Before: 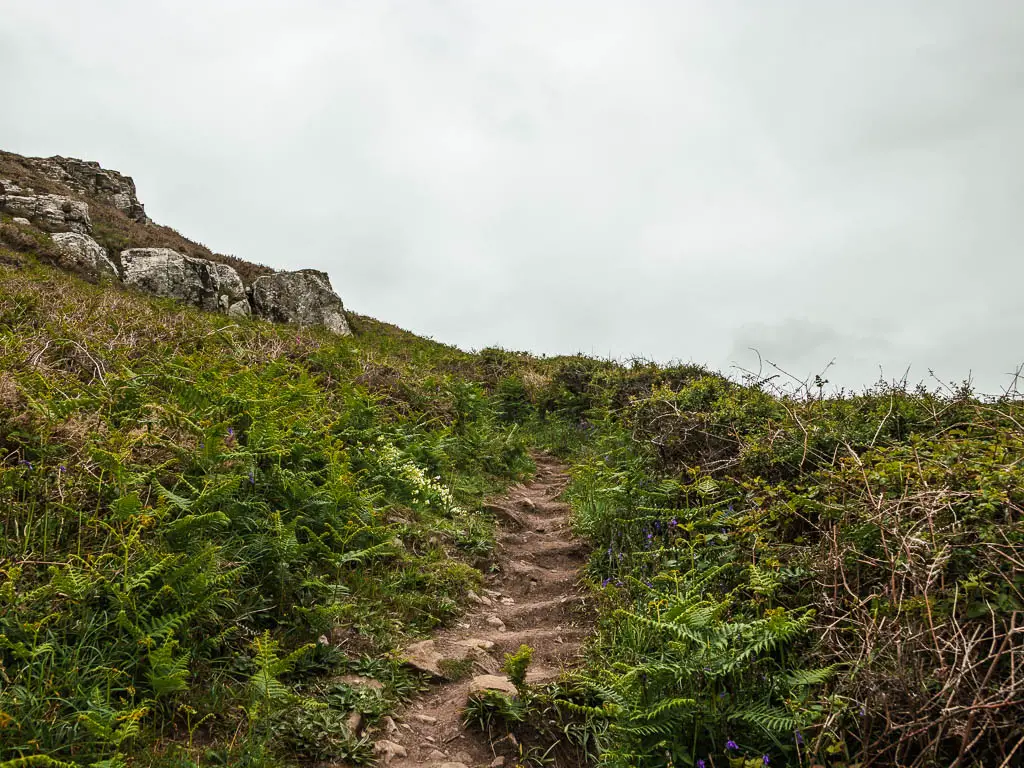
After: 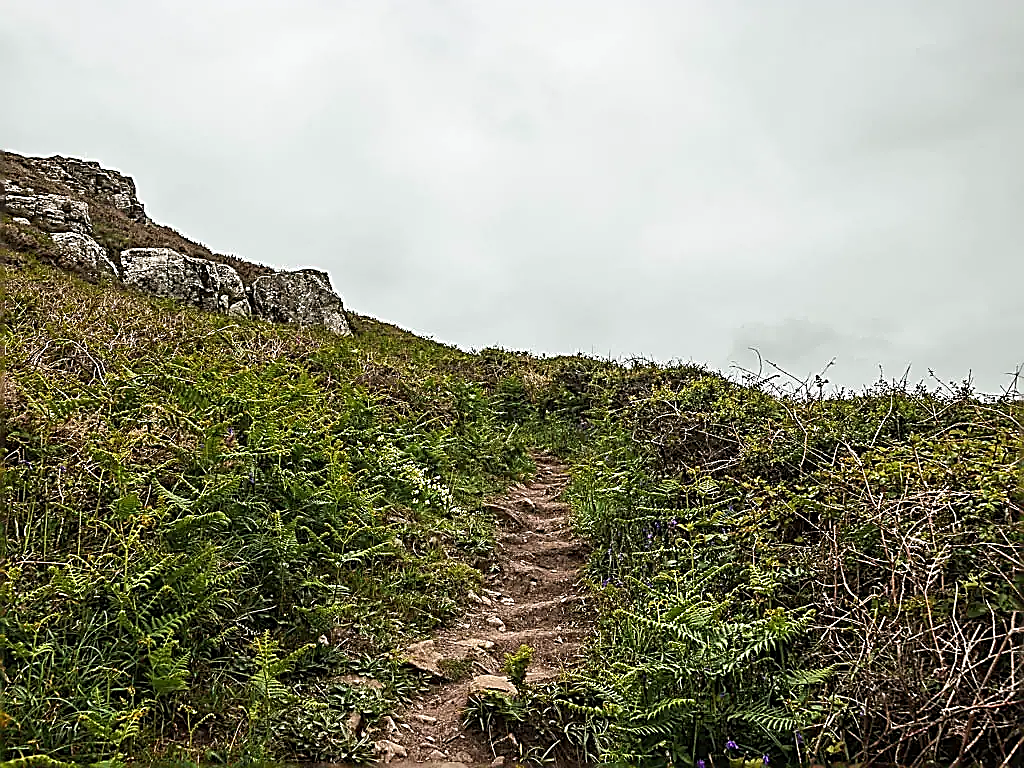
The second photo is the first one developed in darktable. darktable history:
sharpen: amount 1.843
